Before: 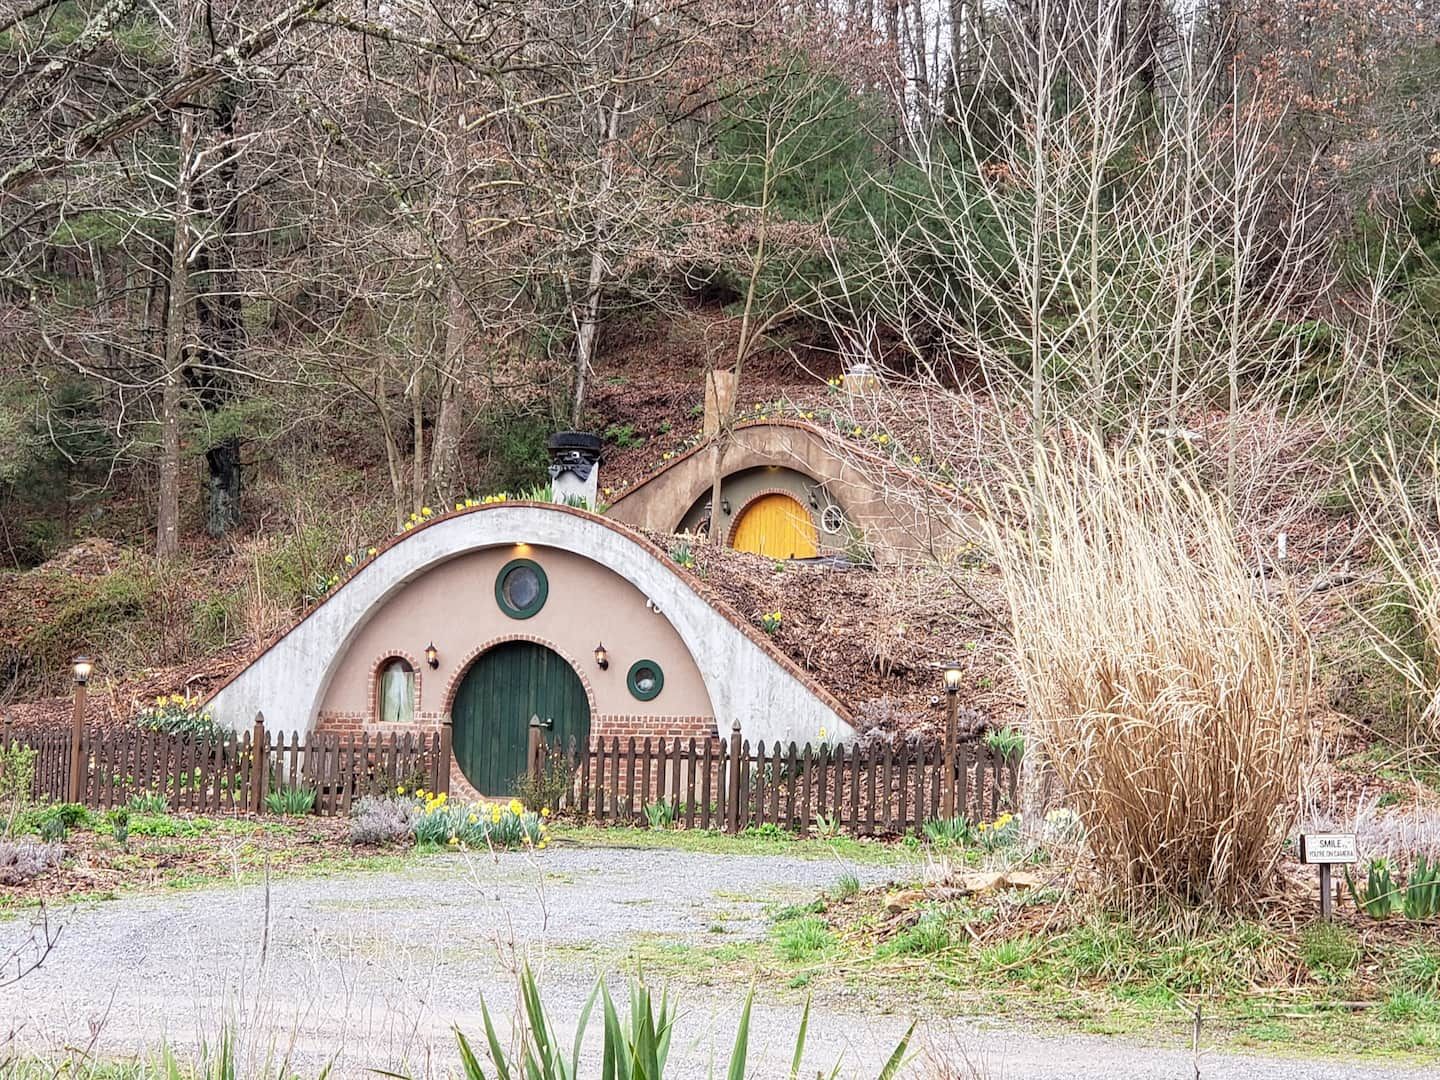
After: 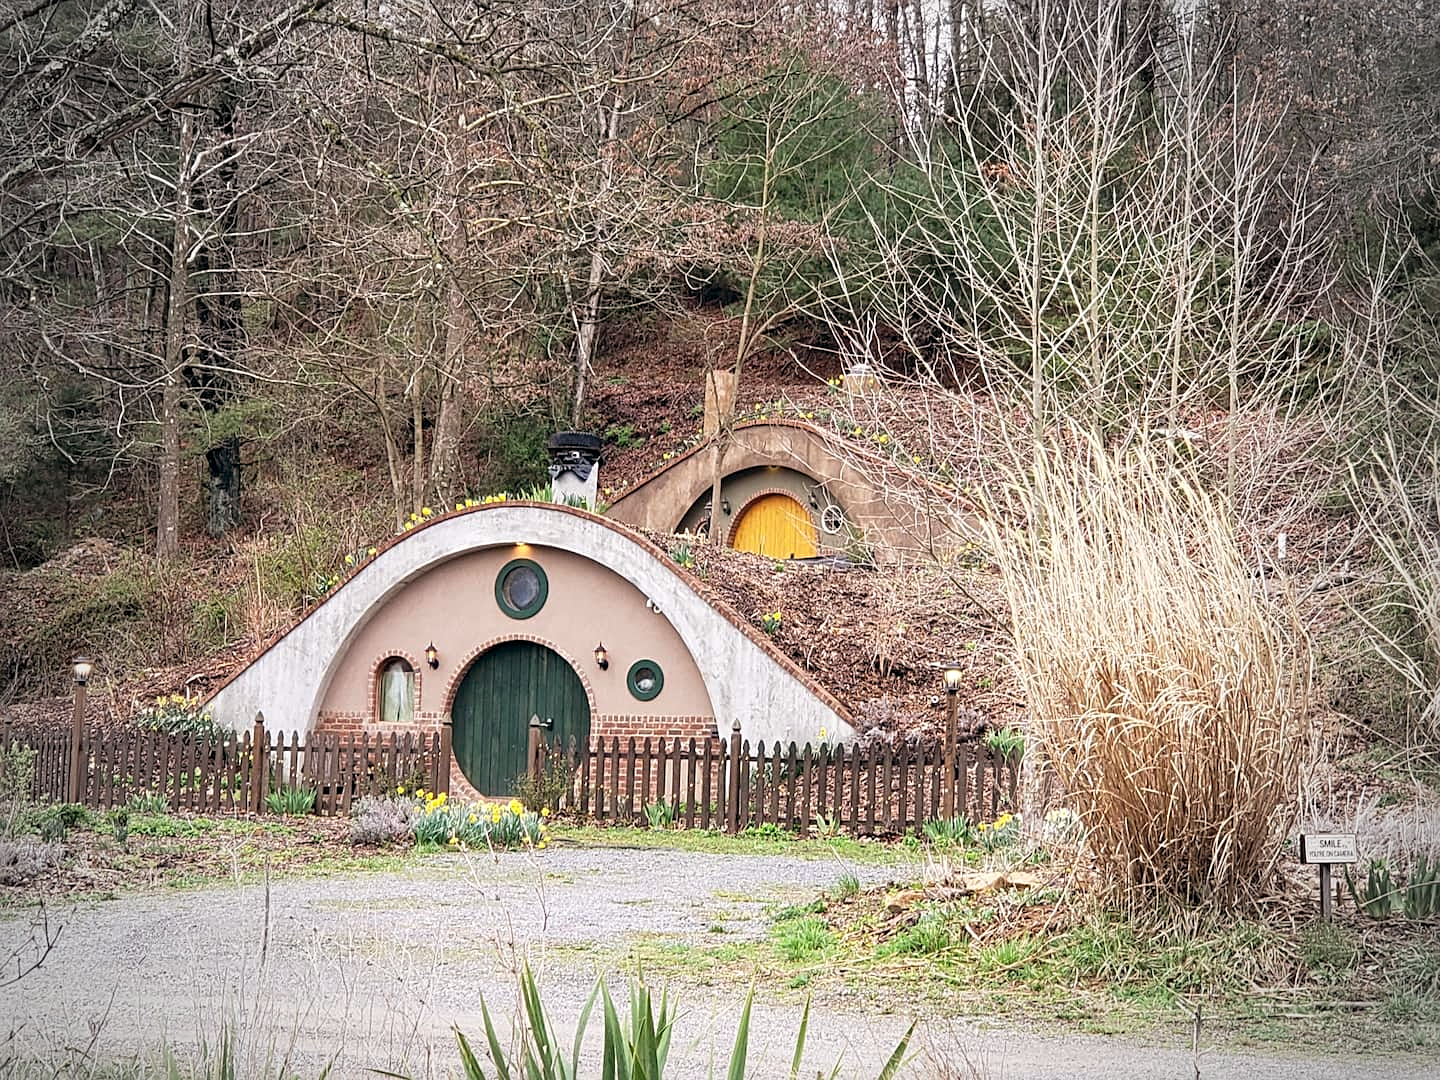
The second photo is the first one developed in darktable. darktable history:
white balance: emerald 1
vignetting: fall-off start 67.15%, brightness -0.442, saturation -0.691, width/height ratio 1.011, unbound false
color balance: lift [1, 0.998, 1.001, 1.002], gamma [1, 1.02, 1, 0.98], gain [1, 1.02, 1.003, 0.98]
sharpen: radius 2.529, amount 0.323
